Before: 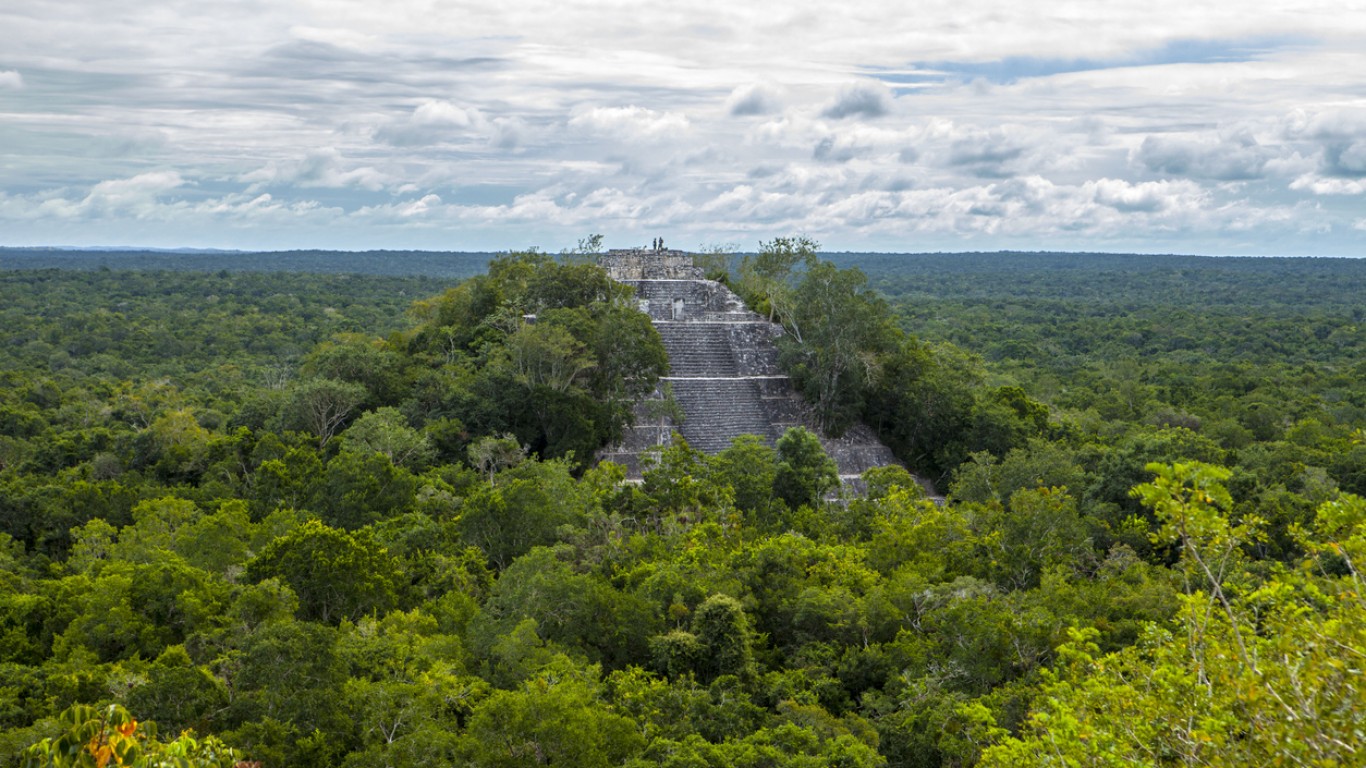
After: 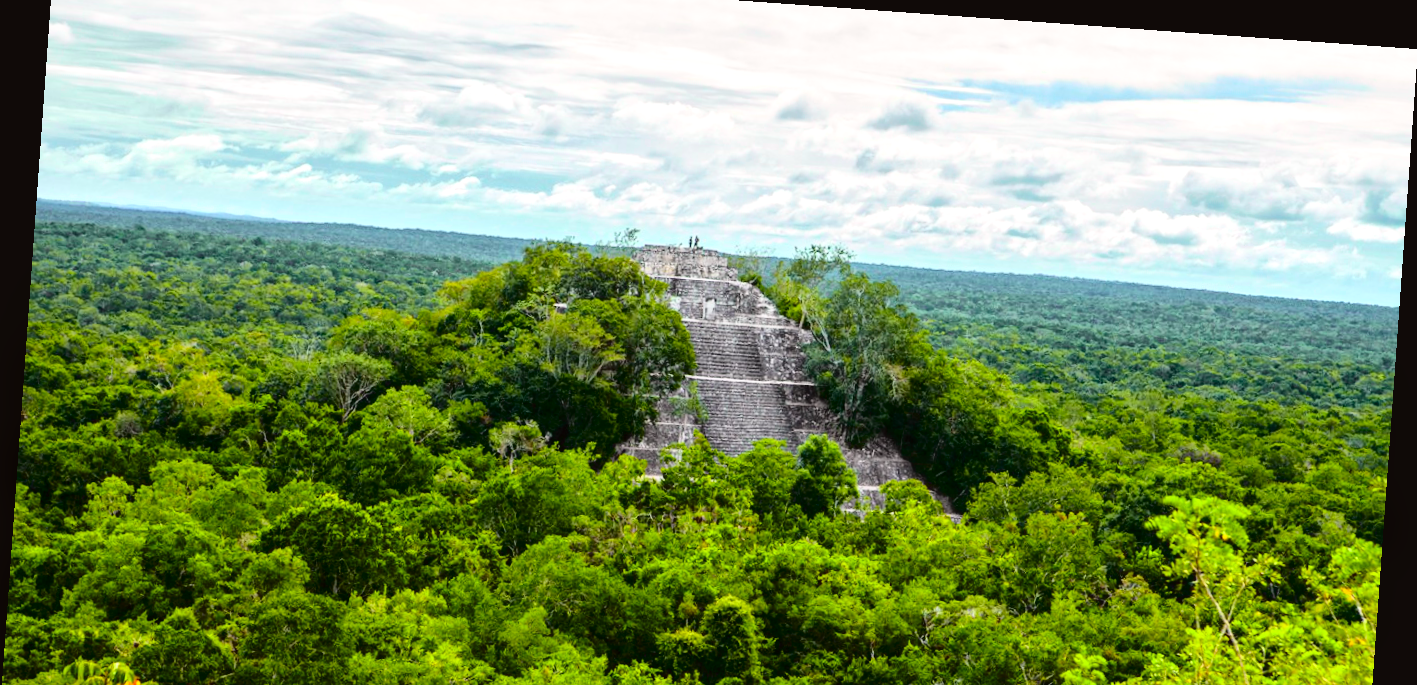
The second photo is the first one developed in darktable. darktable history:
color correction: saturation 1.32
rotate and perspective: rotation 4.1°, automatic cropping off
global tonemap: drago (1, 100), detail 1
crop and rotate: top 5.667%, bottom 14.937%
tone curve: curves: ch0 [(0, 0.022) (0.177, 0.086) (0.392, 0.438) (0.704, 0.844) (0.858, 0.938) (1, 0.981)]; ch1 [(0, 0) (0.402, 0.36) (0.476, 0.456) (0.498, 0.501) (0.518, 0.521) (0.58, 0.598) (0.619, 0.65) (0.692, 0.737) (1, 1)]; ch2 [(0, 0) (0.415, 0.438) (0.483, 0.499) (0.503, 0.507) (0.526, 0.537) (0.563, 0.624) (0.626, 0.714) (0.699, 0.753) (0.997, 0.858)], color space Lab, independent channels
